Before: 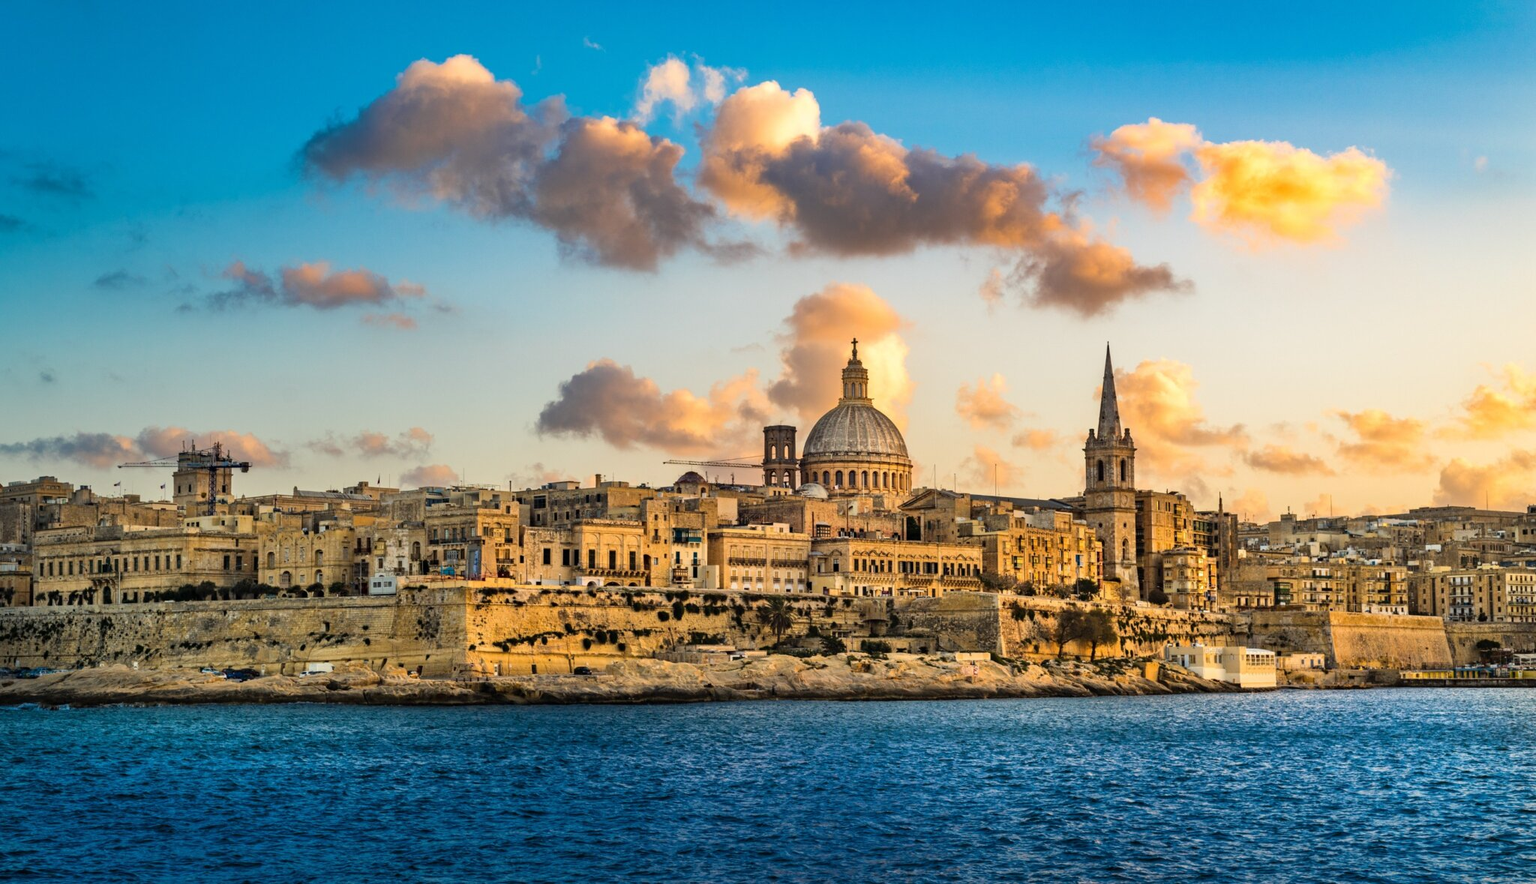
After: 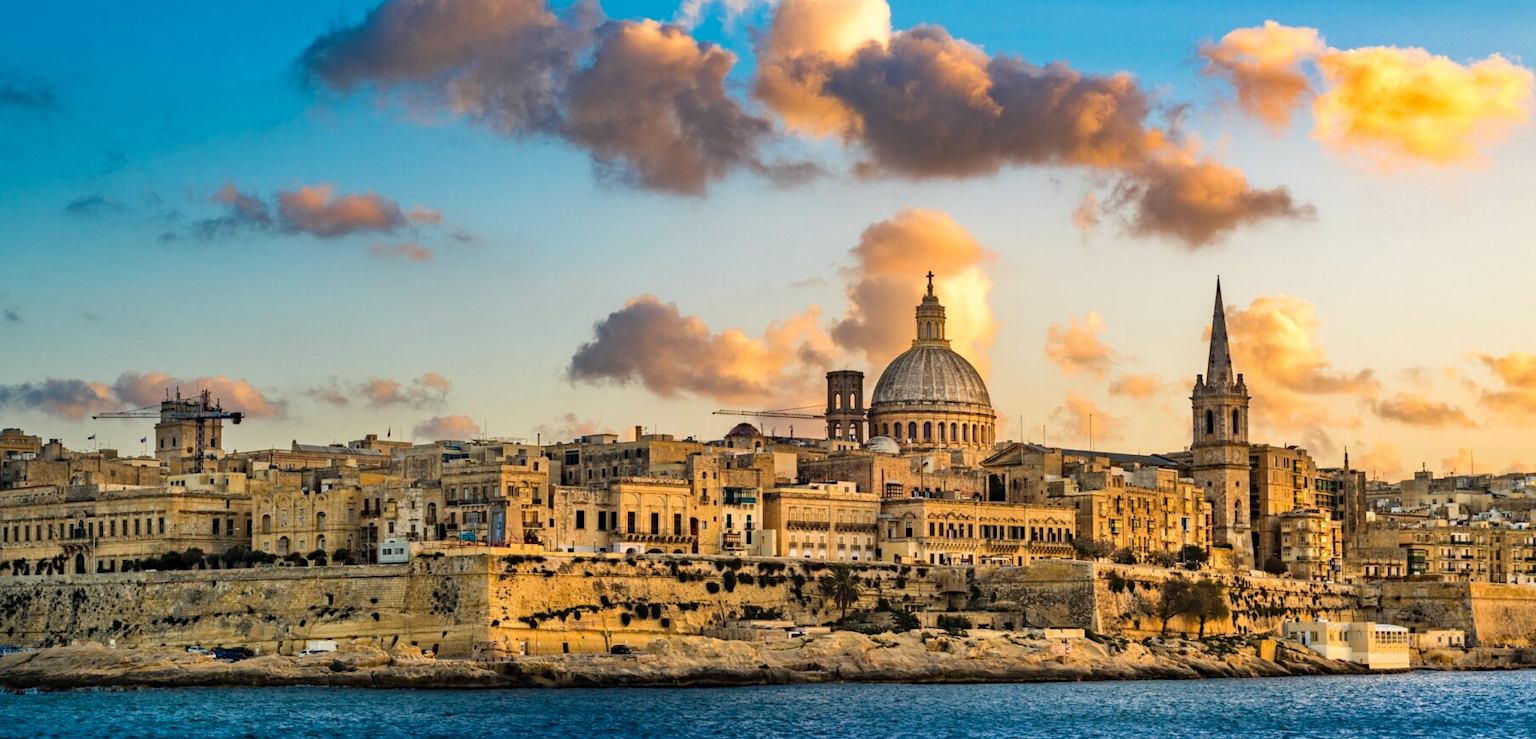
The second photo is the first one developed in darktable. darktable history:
crop and rotate: left 2.425%, top 11.305%, right 9.6%, bottom 15.08%
contrast equalizer: y [[0.5 ×6], [0.5 ×6], [0.5, 0.5, 0.501, 0.545, 0.707, 0.863], [0 ×6], [0 ×6]]
haze removal: compatibility mode true, adaptive false
